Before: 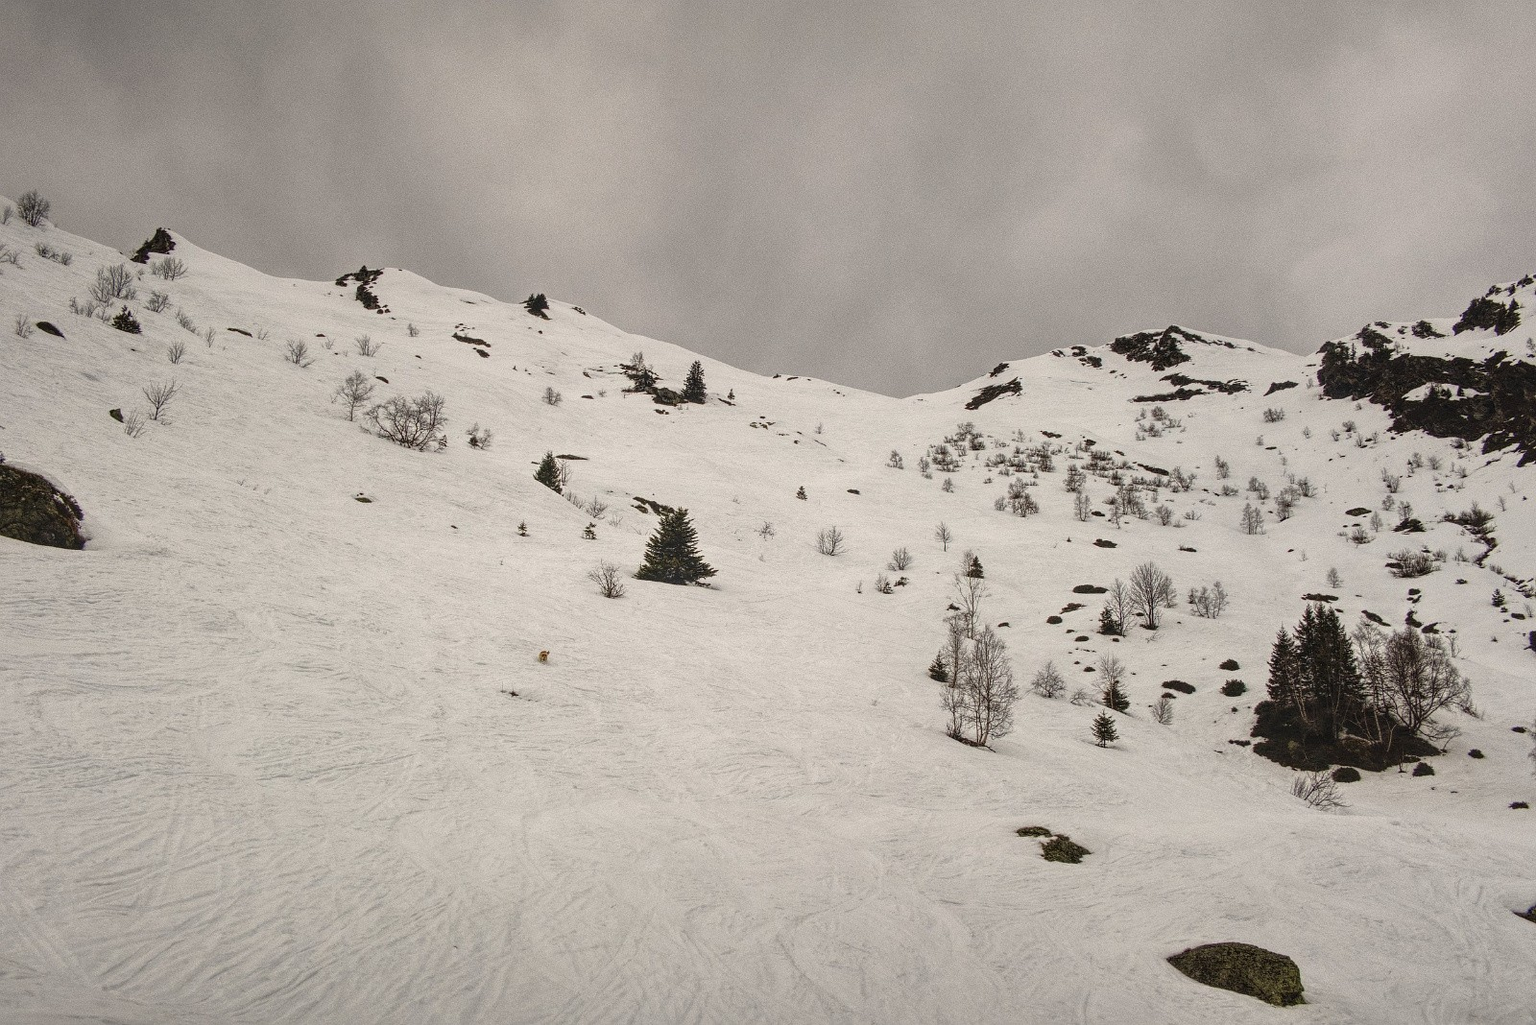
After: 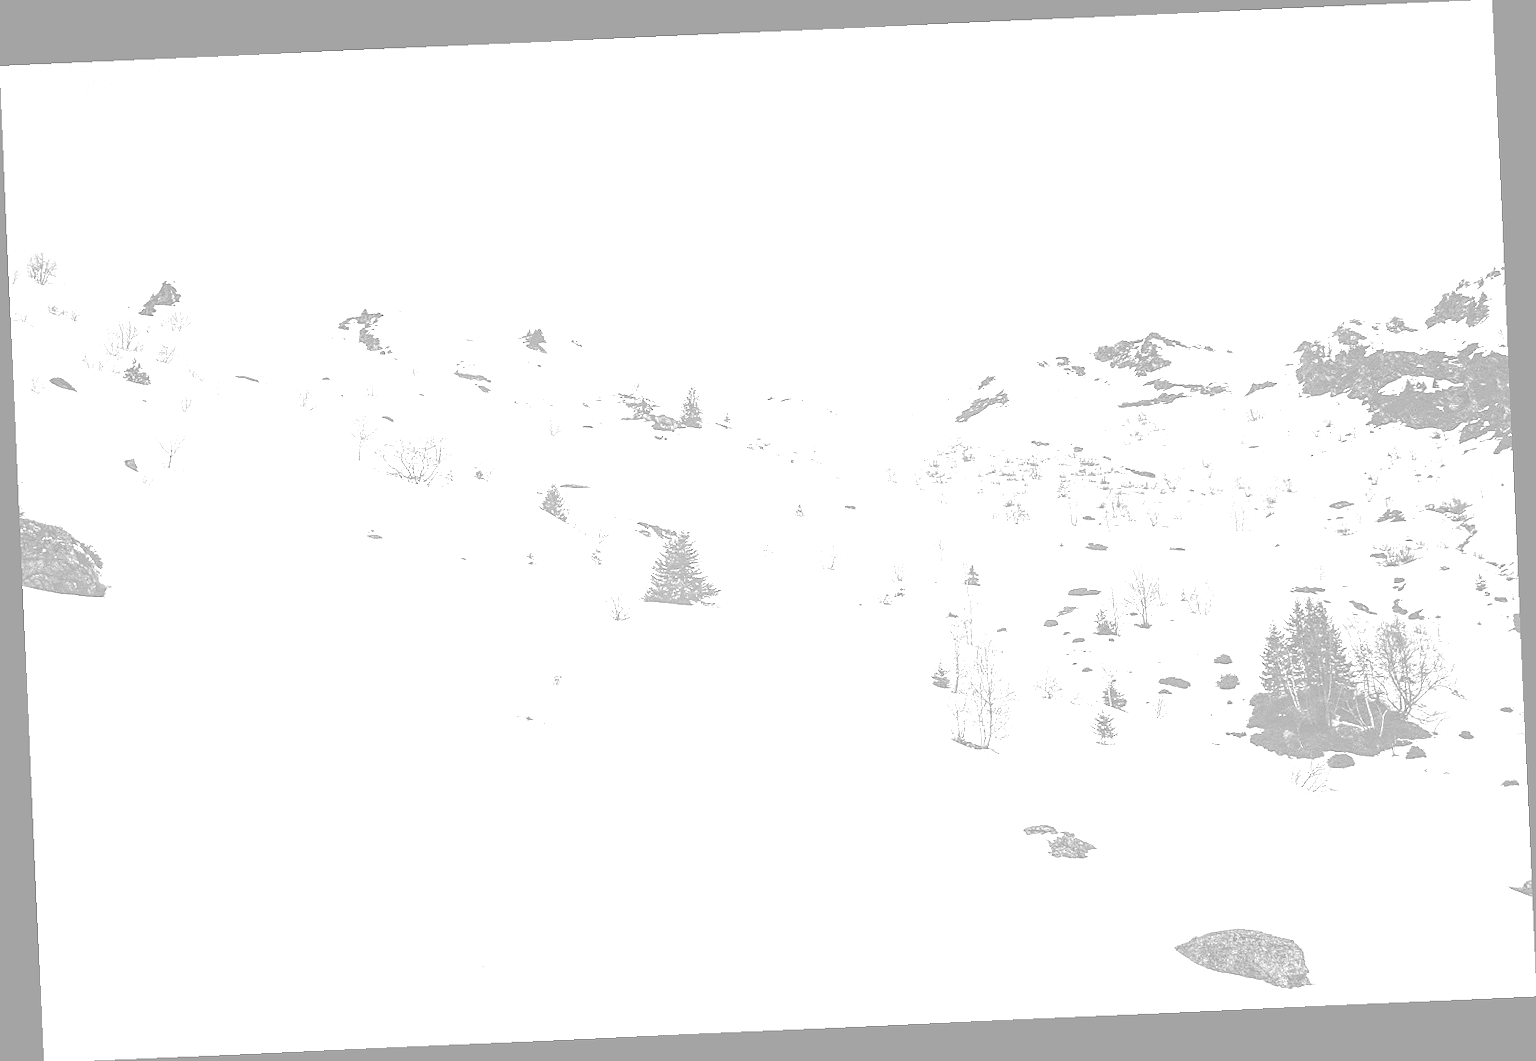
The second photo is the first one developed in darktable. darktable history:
tone equalizer: on, module defaults
colorize: hue 36°, saturation 71%, lightness 80.79%
monochrome: a -11.7, b 1.62, size 0.5, highlights 0.38
white balance: red 1.188, blue 1.11
color balance rgb: perceptual saturation grading › global saturation 10%
contrast brightness saturation: contrast 0.57, brightness 0.57, saturation -0.34
rotate and perspective: rotation -2.56°, automatic cropping off
sharpen: on, module defaults
